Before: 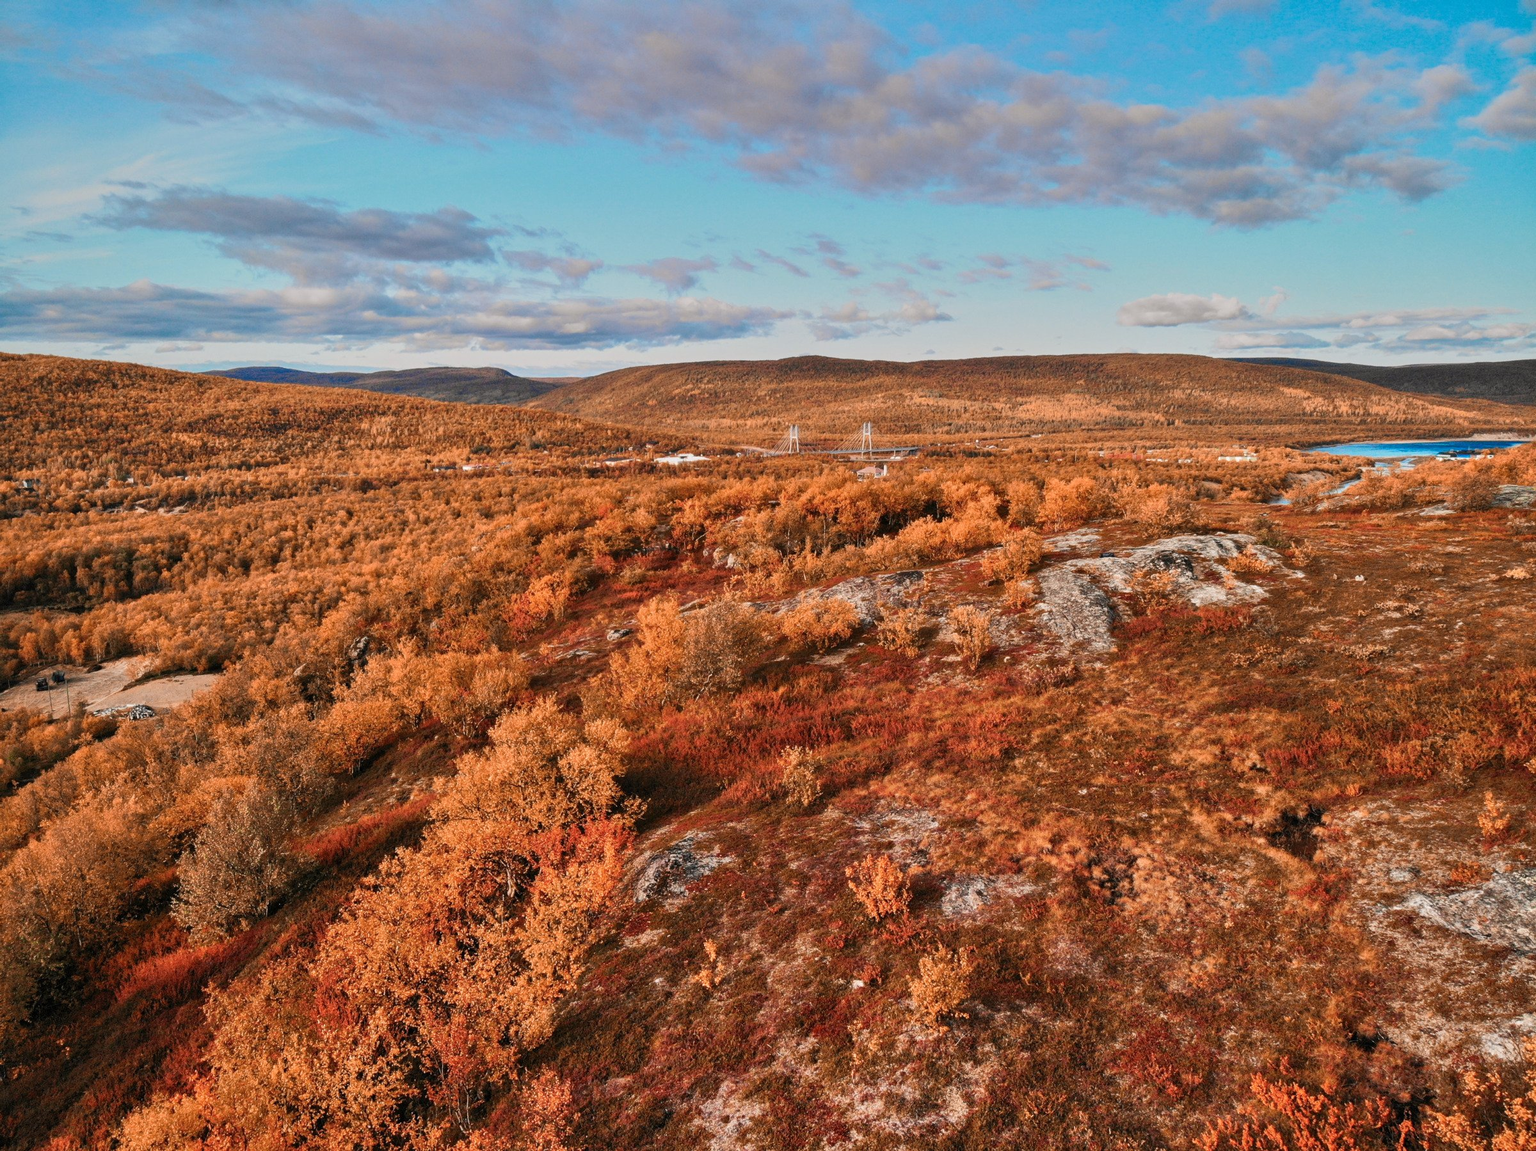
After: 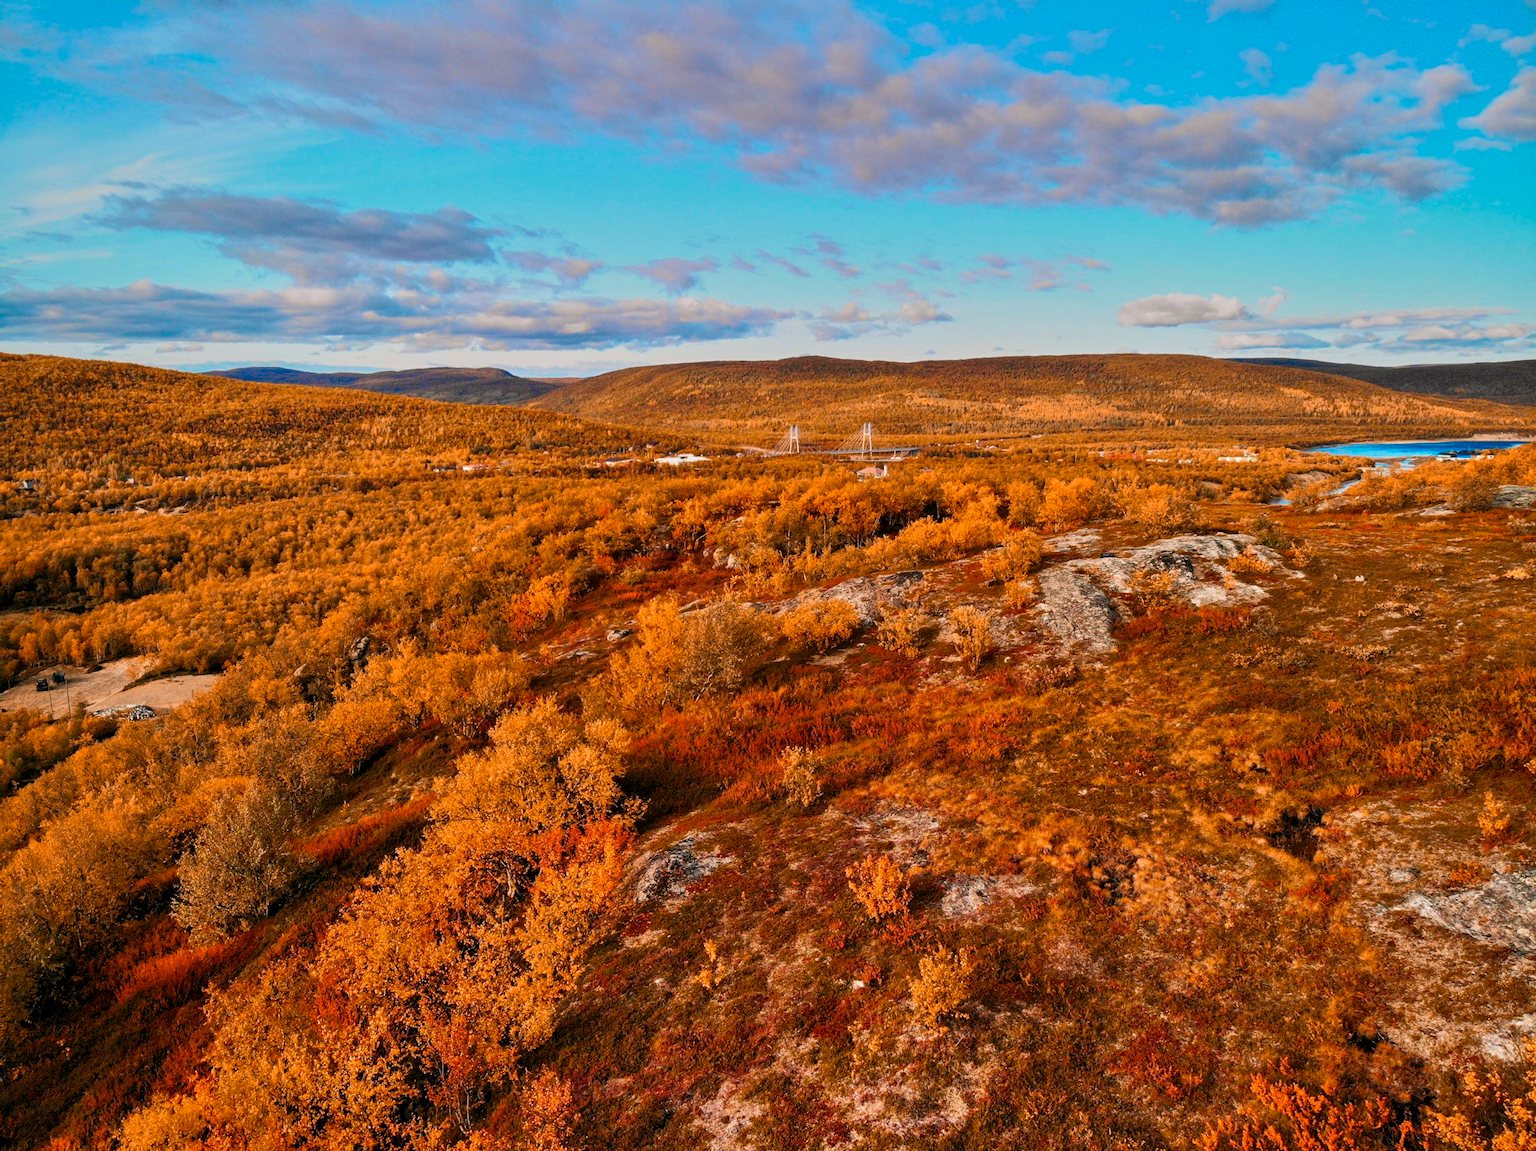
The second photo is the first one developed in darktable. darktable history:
tone equalizer: smoothing diameter 24.86%, edges refinement/feathering 7.11, preserve details guided filter
velvia: on, module defaults
color balance rgb: global offset › luminance -0.495%, linear chroma grading › global chroma 6.413%, perceptual saturation grading › global saturation 25.869%, global vibrance 3.584%
